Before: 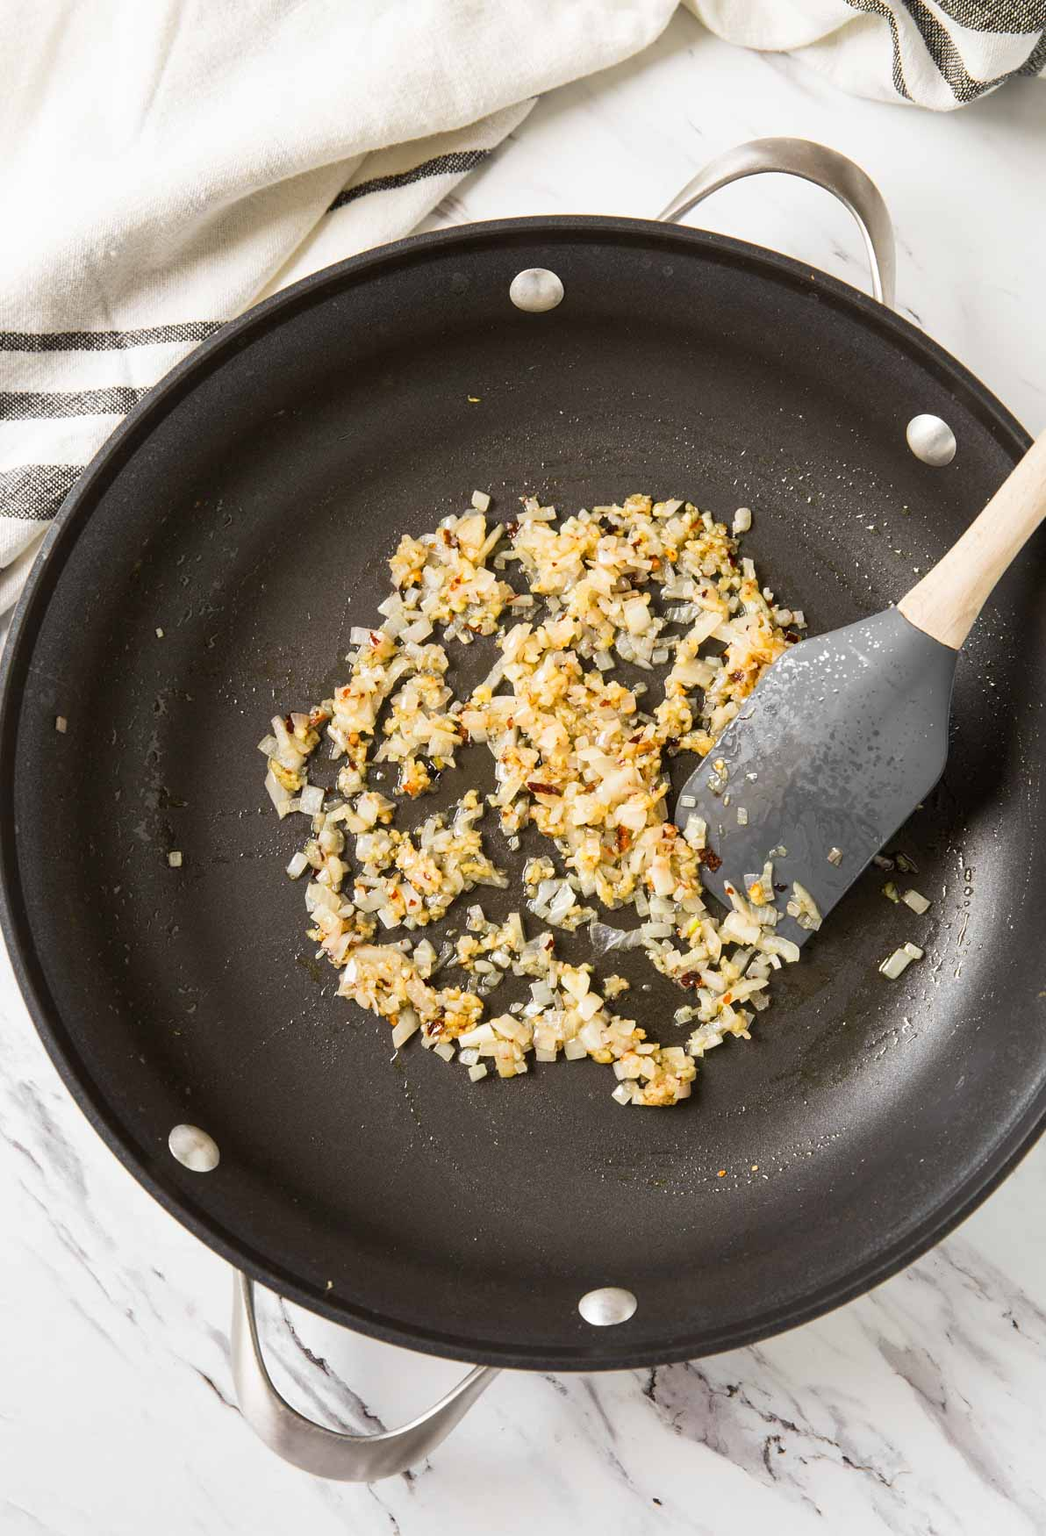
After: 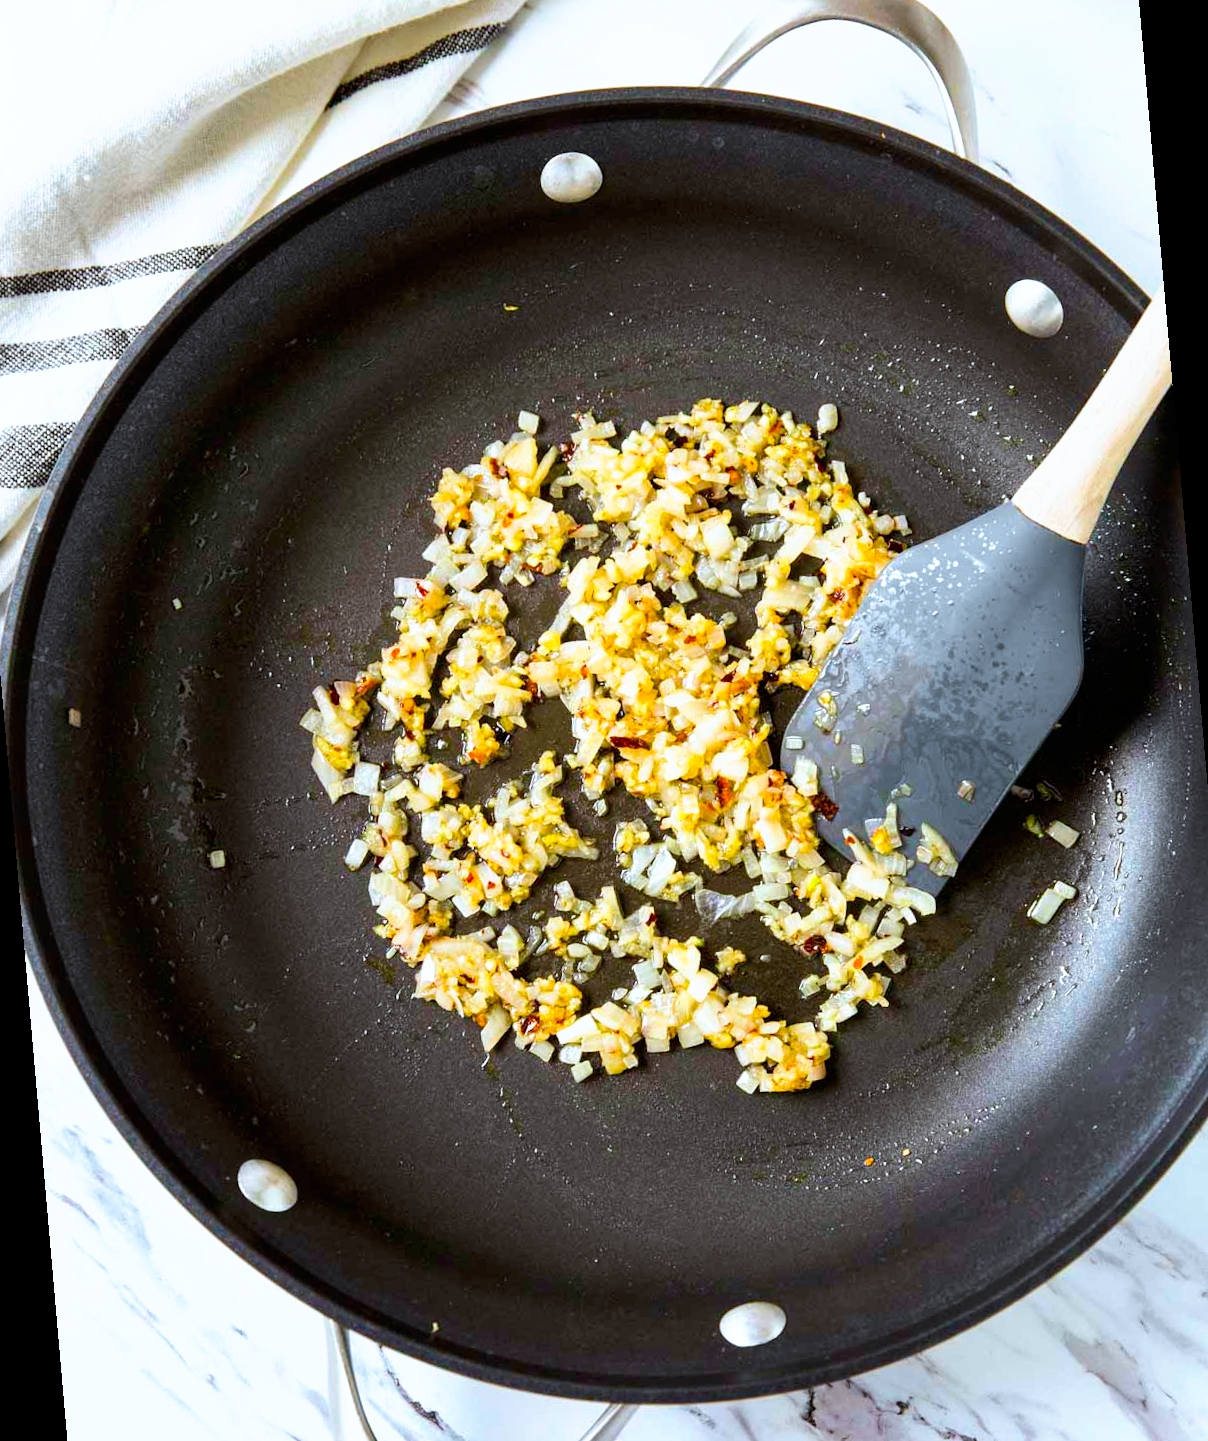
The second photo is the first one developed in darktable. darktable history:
color calibration: x 0.367, y 0.376, temperature 4372.25 K
rotate and perspective: rotation -5°, crop left 0.05, crop right 0.952, crop top 0.11, crop bottom 0.89
white balance: red 0.978, blue 0.999
color balance rgb: perceptual saturation grading › global saturation 25%, perceptual brilliance grading › mid-tones 10%, perceptual brilliance grading › shadows 15%, global vibrance 20%
tone curve: curves: ch0 [(0, 0) (0.003, 0) (0.011, 0.001) (0.025, 0.003) (0.044, 0.004) (0.069, 0.007) (0.1, 0.01) (0.136, 0.033) (0.177, 0.082) (0.224, 0.141) (0.277, 0.208) (0.335, 0.282) (0.399, 0.363) (0.468, 0.451) (0.543, 0.545) (0.623, 0.647) (0.709, 0.756) (0.801, 0.87) (0.898, 0.972) (1, 1)], preserve colors none
